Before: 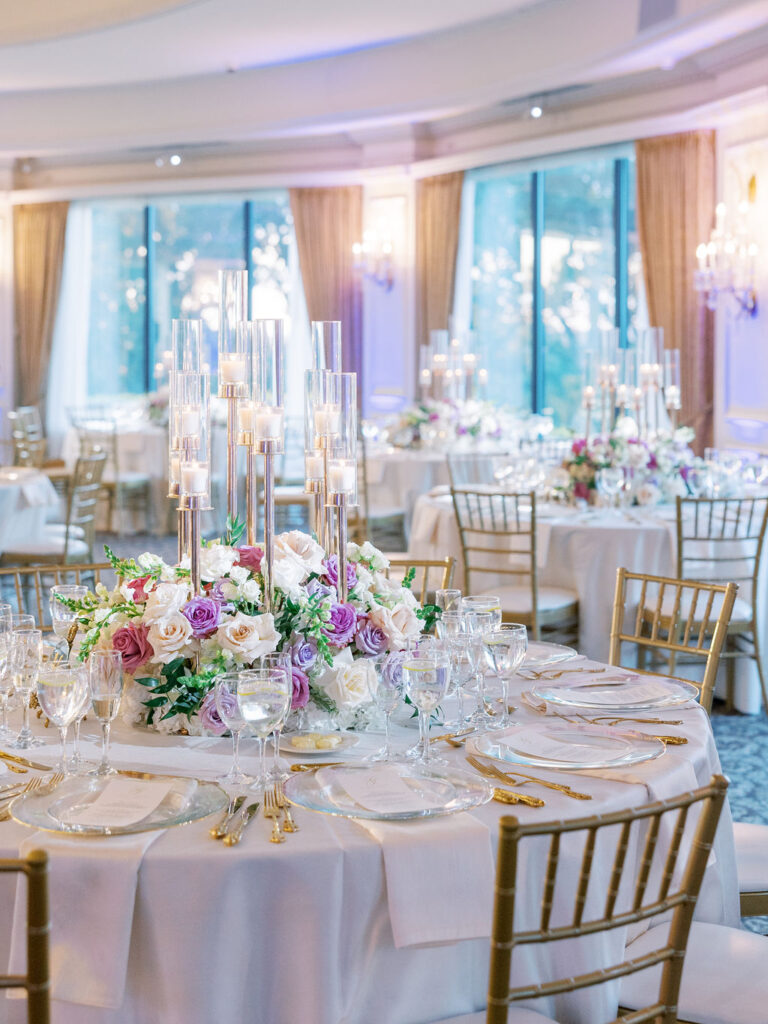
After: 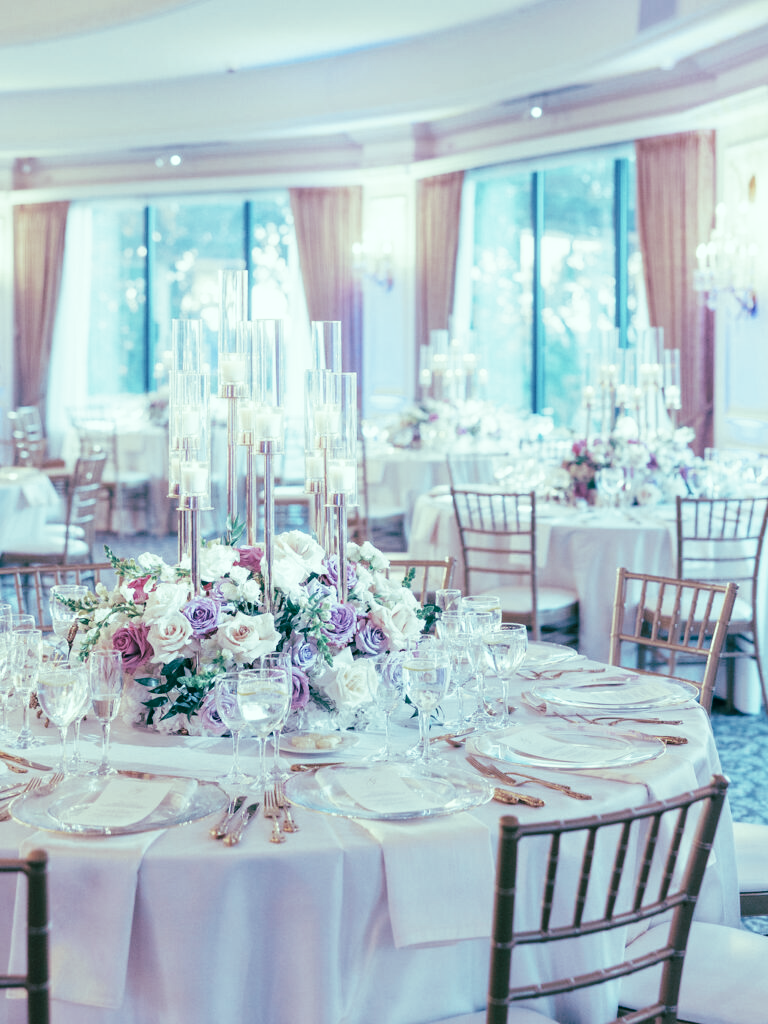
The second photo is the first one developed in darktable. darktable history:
tone curve: curves: ch0 [(0, 0) (0.003, 0.019) (0.011, 0.022) (0.025, 0.03) (0.044, 0.049) (0.069, 0.08) (0.1, 0.111) (0.136, 0.144) (0.177, 0.189) (0.224, 0.23) (0.277, 0.285) (0.335, 0.356) (0.399, 0.428) (0.468, 0.511) (0.543, 0.597) (0.623, 0.682) (0.709, 0.773) (0.801, 0.865) (0.898, 0.945) (1, 1)], preserve colors none
color look up table: target L [86.97, 85.21, 78.58, 78.18, 66.58, 72.11, 43.14, 49.23, 44.22, 38.19, 24.08, 4.545, 200.38, 90.04, 73.64, 68.24, 55.19, 56.5, 57.08, 52.9, 48.31, 45.57, 39.77, 37.67, 32.84, 12.6, 89.92, 73.28, 78.78, 80.58, 68.8, 70.86, 54.3, 52.38, 45.1, 39.67, 39.97, 38.24, 29.02, 22.52, 22.06, 18.74, 8.907, 99.06, 91.02, 87.04, 68.72, 61.32, 16.15], target a [-13.84, -13.92, -38.21, -25.46, -39.14, -38.28, -26.64, -18.76, -1.665, -14.14, -21.98, -7.359, 0, -12.75, 8.395, 15.96, 8.496, 38.55, 9.479, 54.56, 56.17, 21.35, 26.67, 5.523, 36.68, 5.382, -4.535, 13.65, 4.667, 8.851, -22.8, 12.04, 15.72, 39.91, 4.687, 37.05, -7.681, 17.89, 14.75, -13.92, 0.2, 13.21, 6.679, -10.87, -39.28, -31.67, -9.437, -26.05, -4.767], target b [23.18, 34.4, 17.42, 5.315, 27.26, 3.036, 7.153, -13.25, -7.333, 6.413, 1.156, -0.09, 0, 4.415, 11.04, 22.63, 19.43, -3.277, -4.893, -7.435, 16.76, 10.15, -10.67, -15.03, 3.805, 5.108, -5.12, -8.867, -13.79, -15.37, -28.51, -27.38, -21.71, -28.82, -44.16, -21.88, -34.77, -54.17, -34.54, -14.39, -20.55, -42.72, -31.49, -1.727, 2.161, -8.227, -8.464, -24.16, -22.44], num patches 49
